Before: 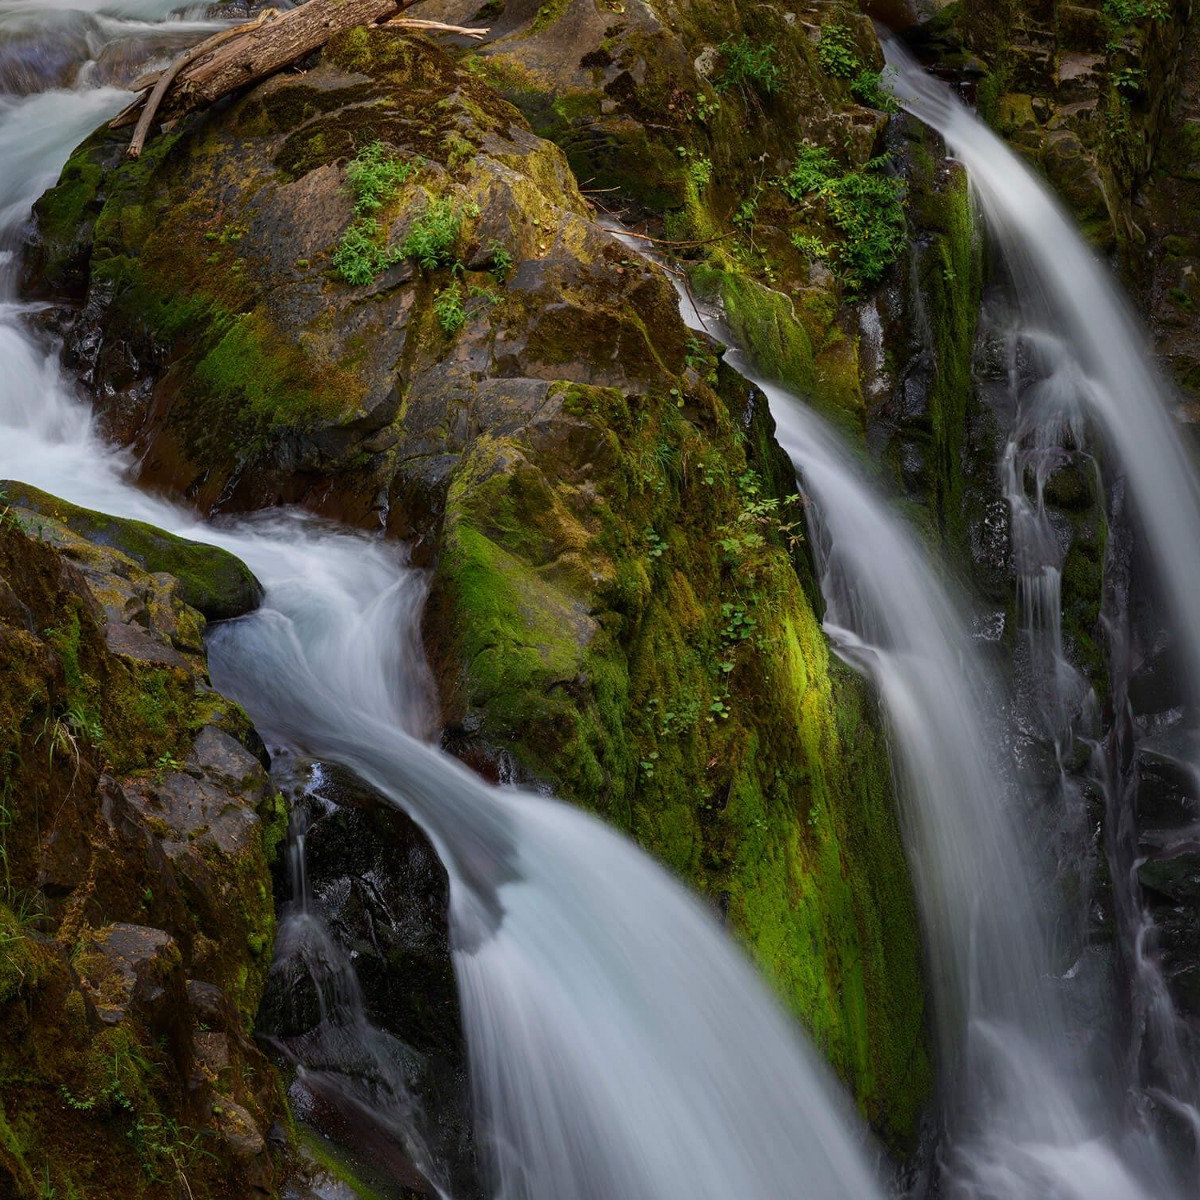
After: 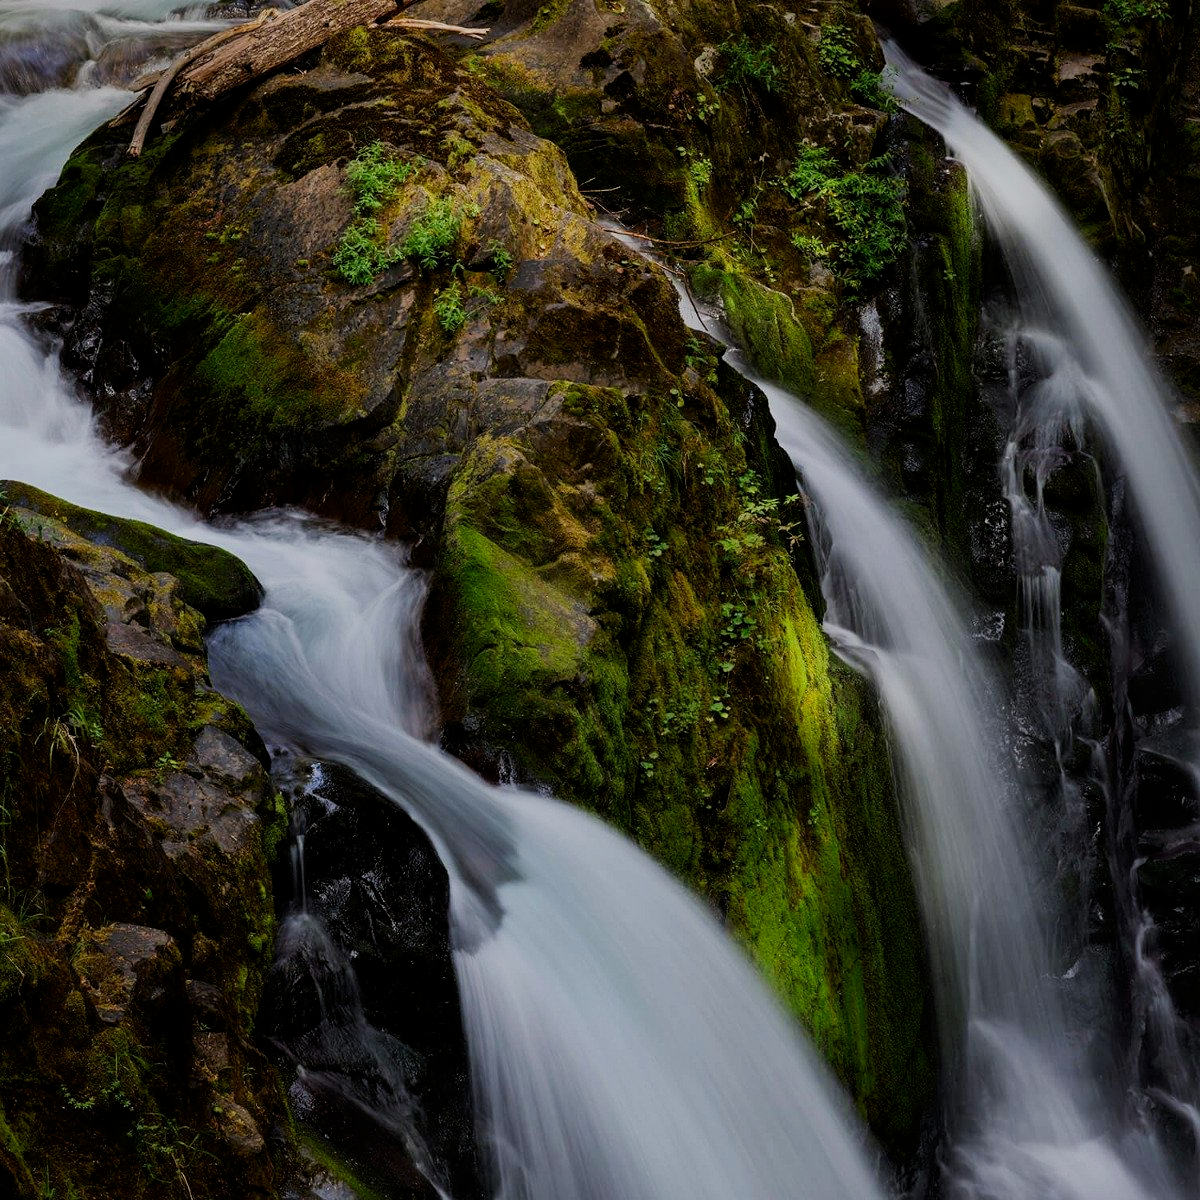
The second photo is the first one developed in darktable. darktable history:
filmic rgb: black relative exposure -6.19 EV, white relative exposure 6.94 EV, threshold 3.05 EV, hardness 2.25, enable highlight reconstruction true
contrast brightness saturation: contrast 0.148, brightness -0.008, saturation 0.096
